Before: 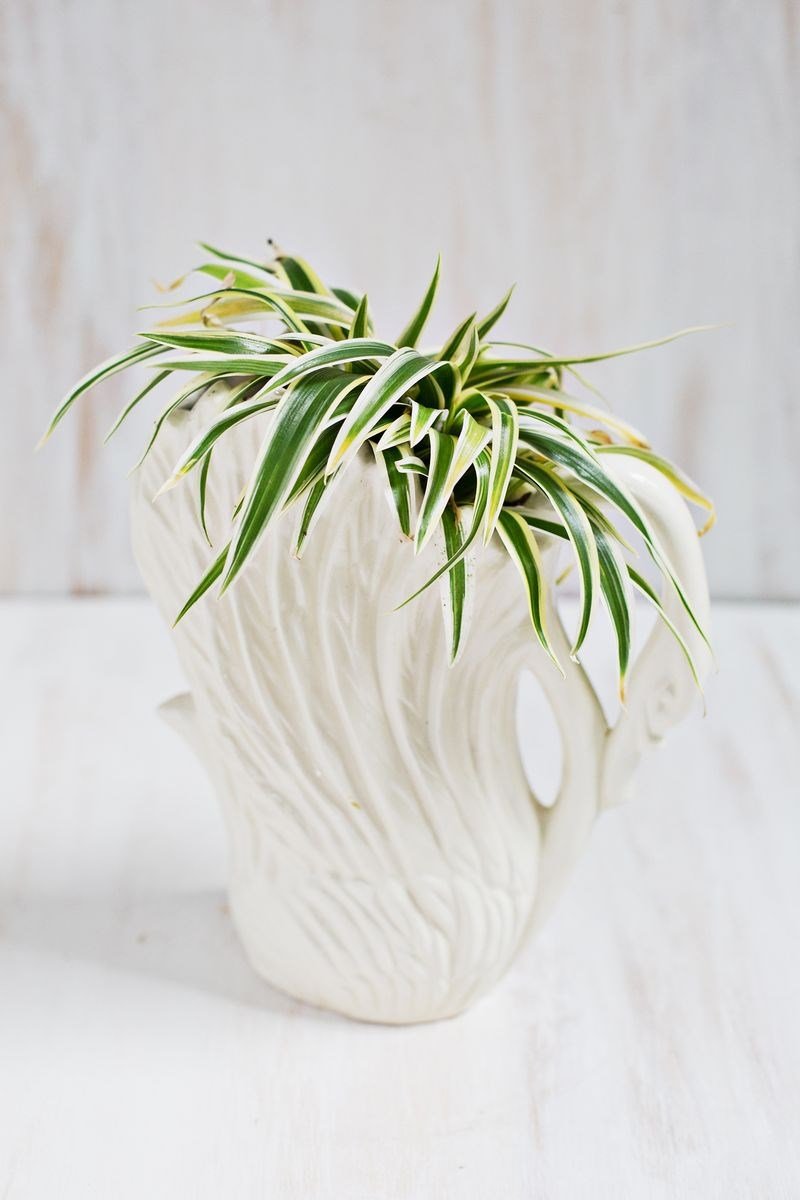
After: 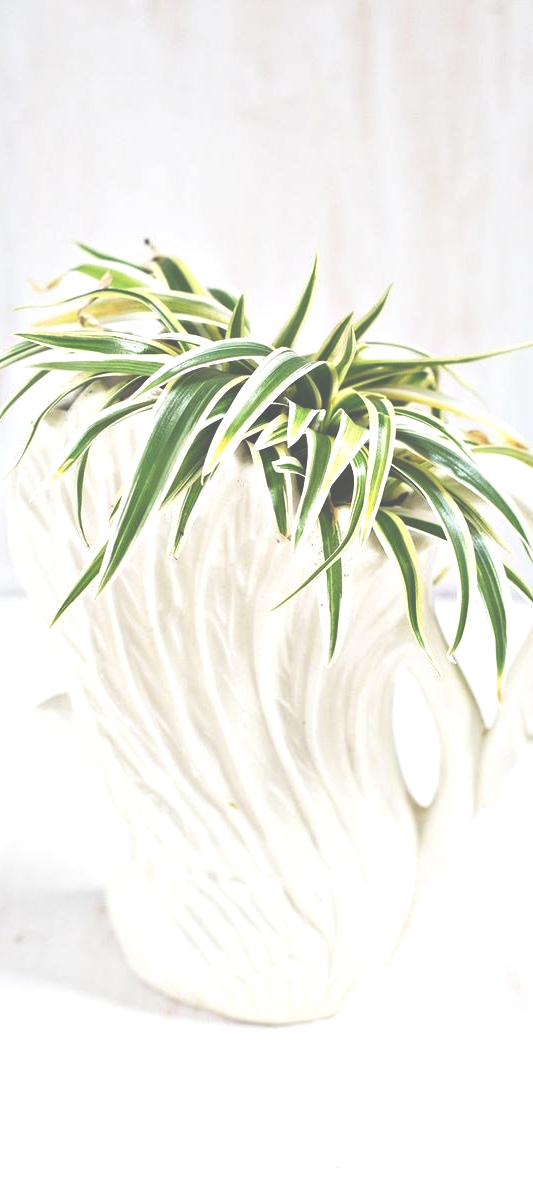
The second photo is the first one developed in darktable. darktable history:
crop: left 15.419%, right 17.914%
local contrast: mode bilateral grid, contrast 20, coarseness 50, detail 120%, midtone range 0.2
exposure: black level correction -0.071, exposure 0.5 EV, compensate highlight preservation false
